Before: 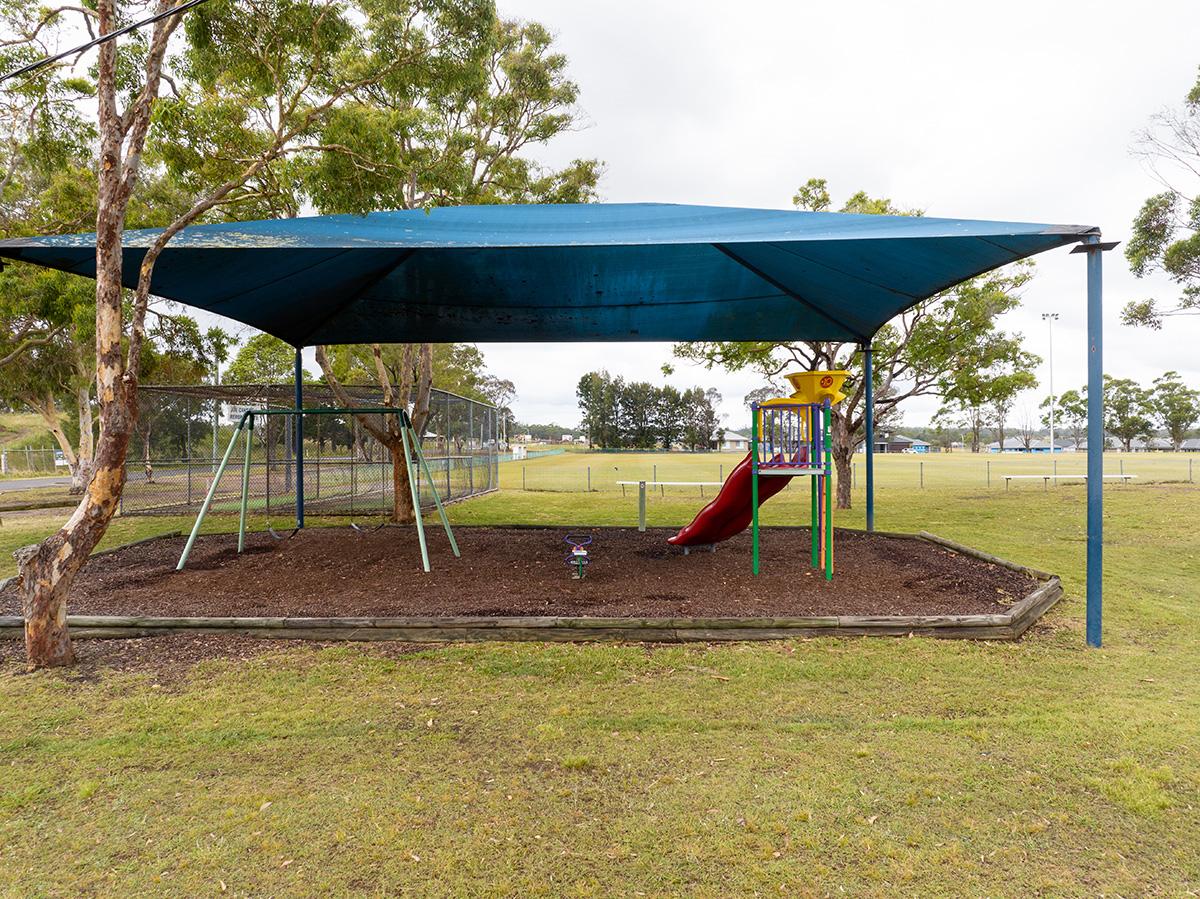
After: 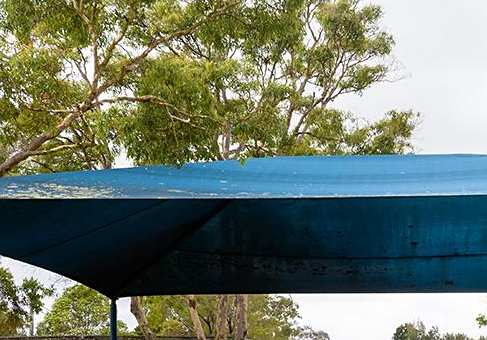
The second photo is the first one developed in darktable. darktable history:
crop: left 15.452%, top 5.459%, right 43.956%, bottom 56.62%
tone equalizer: on, module defaults
sharpen: amount 0.2
